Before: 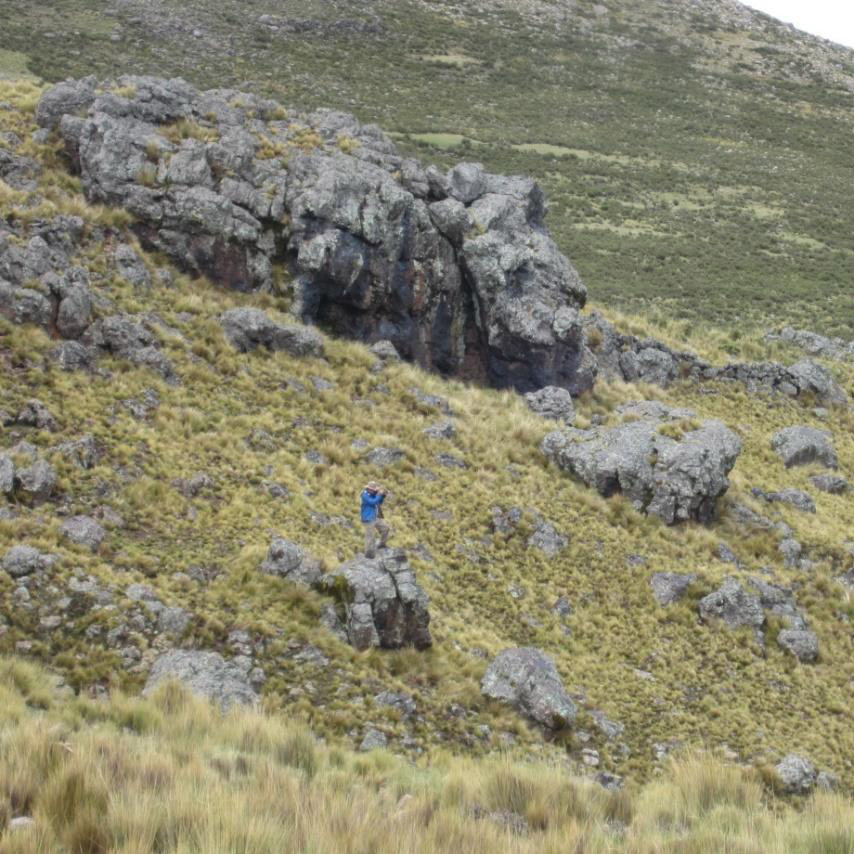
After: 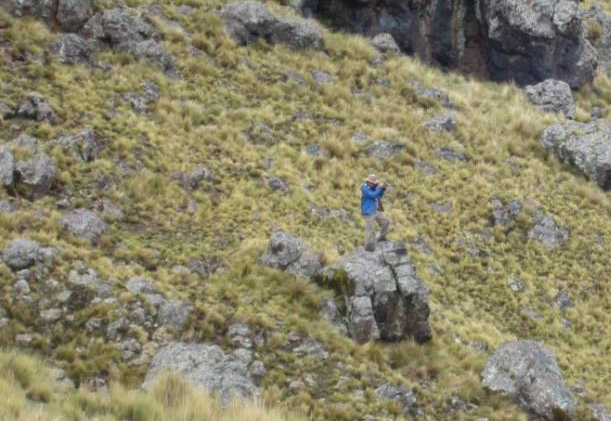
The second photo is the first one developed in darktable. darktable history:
crop: top 36.042%, right 28.403%, bottom 14.6%
